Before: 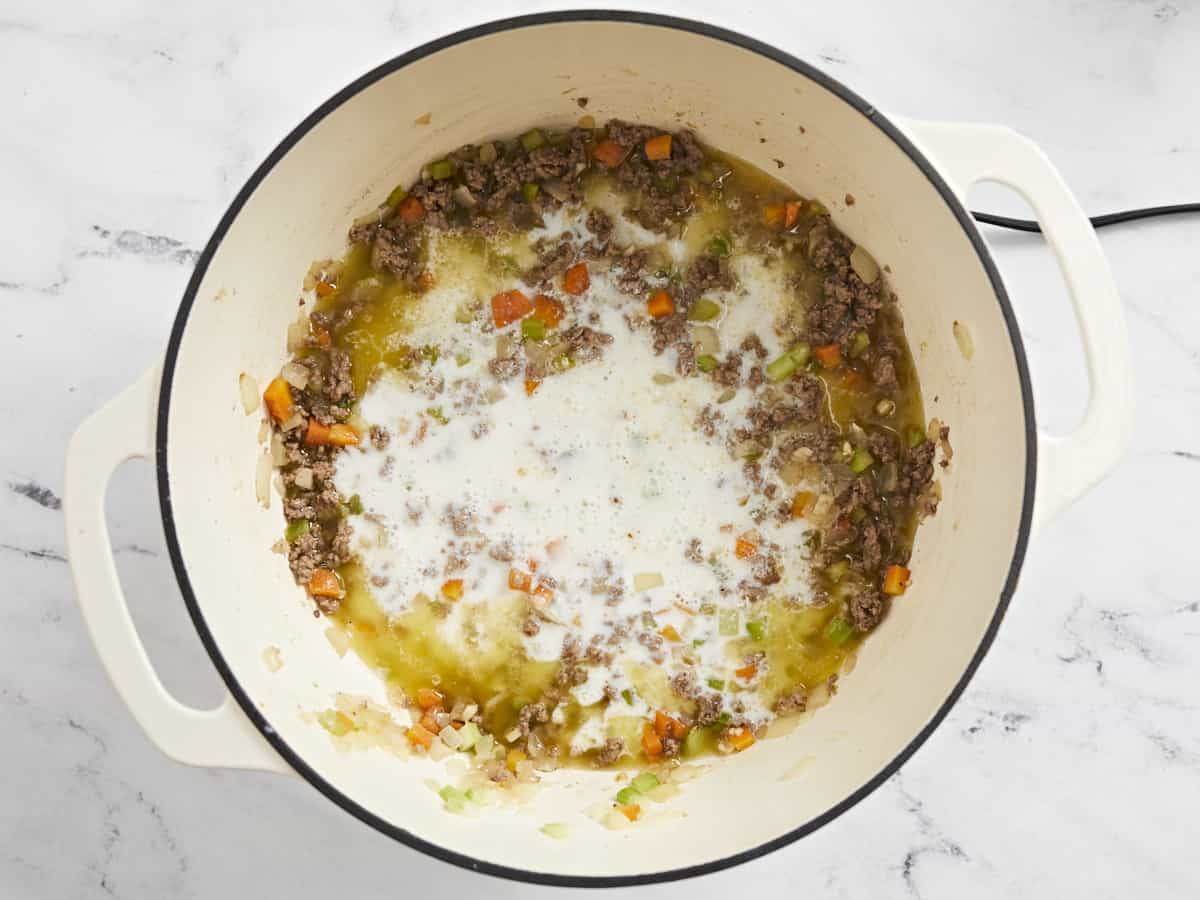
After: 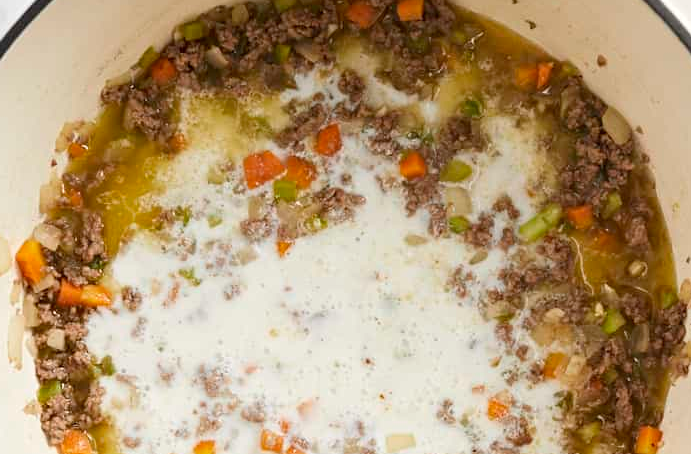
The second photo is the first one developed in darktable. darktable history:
crop: left 20.703%, top 15.45%, right 21.651%, bottom 34.082%
exposure: black level correction 0.001, compensate highlight preservation false
